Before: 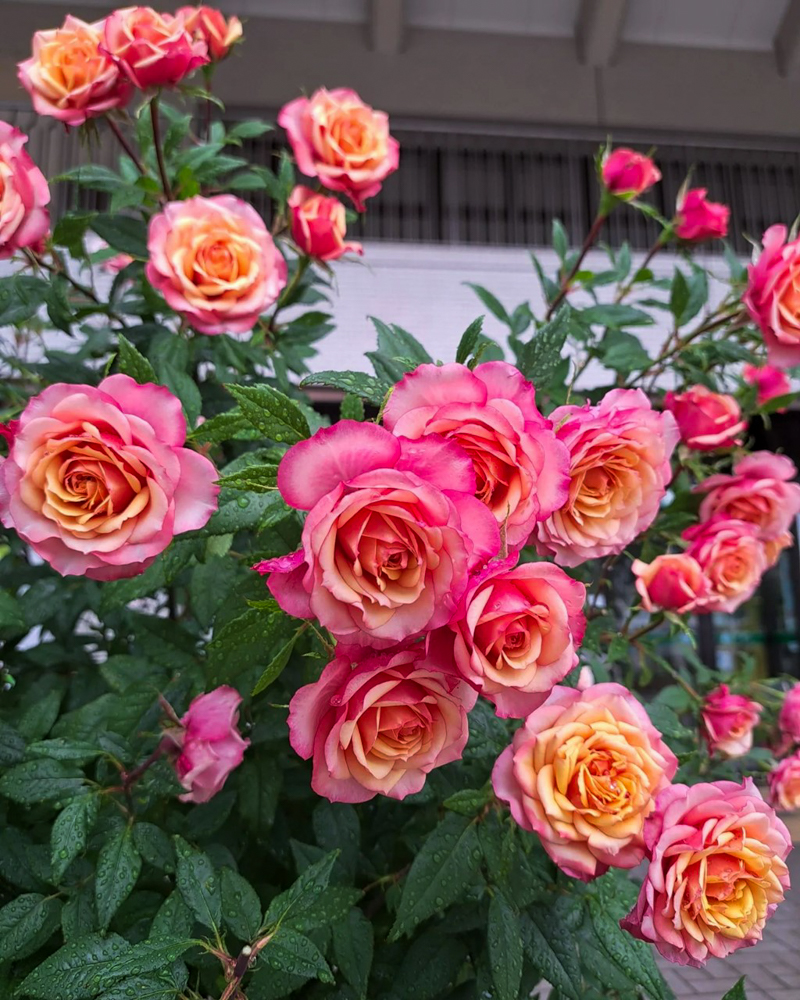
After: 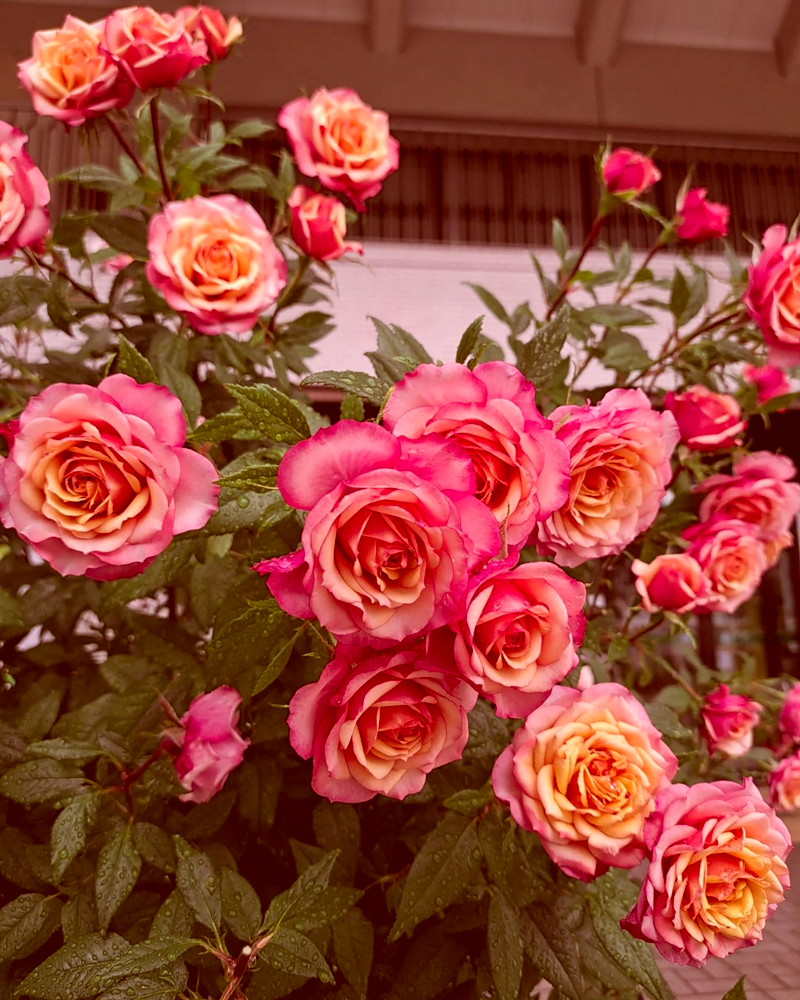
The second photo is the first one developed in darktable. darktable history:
color correction: highlights a* 9.14, highlights b* 8.64, shadows a* 39.4, shadows b* 39.51, saturation 0.803
